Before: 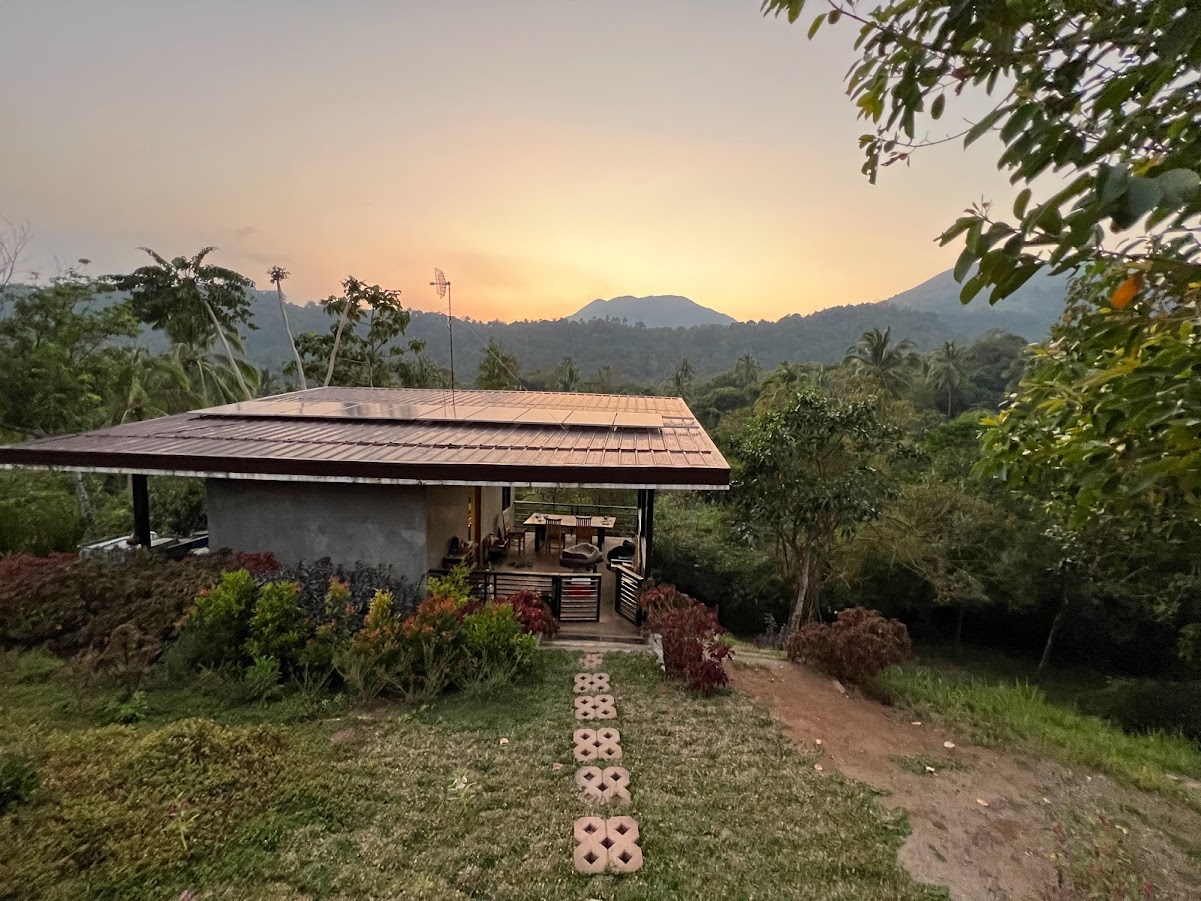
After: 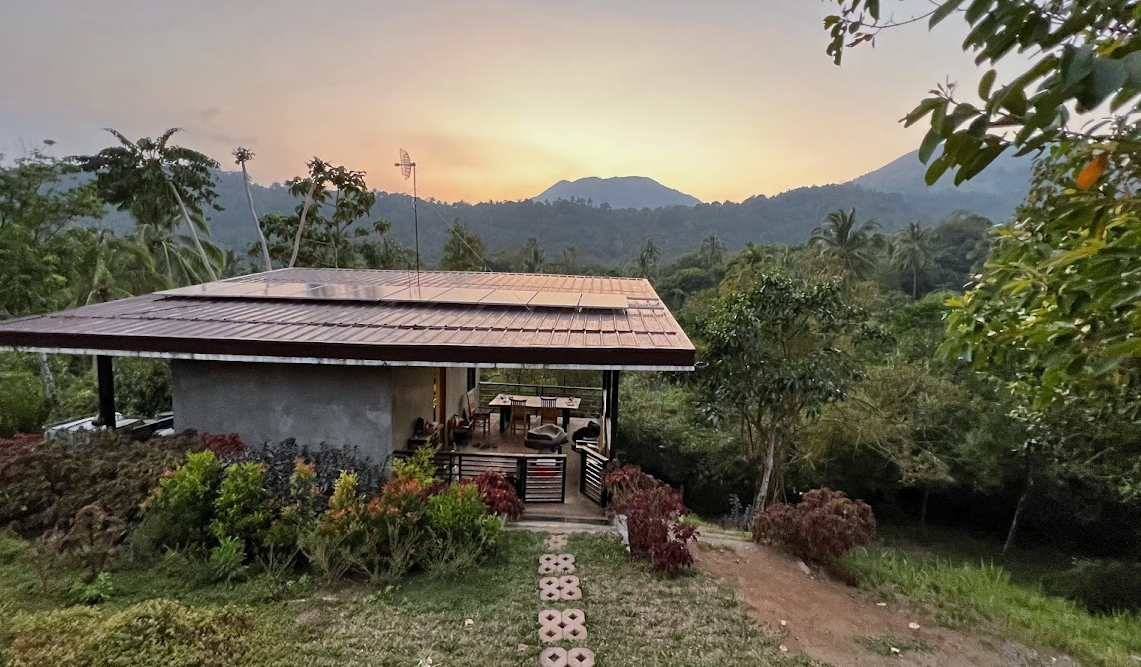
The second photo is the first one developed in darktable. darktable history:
white balance: red 0.954, blue 1.079
crop and rotate: left 2.991%, top 13.302%, right 1.981%, bottom 12.636%
shadows and highlights: low approximation 0.01, soften with gaussian
